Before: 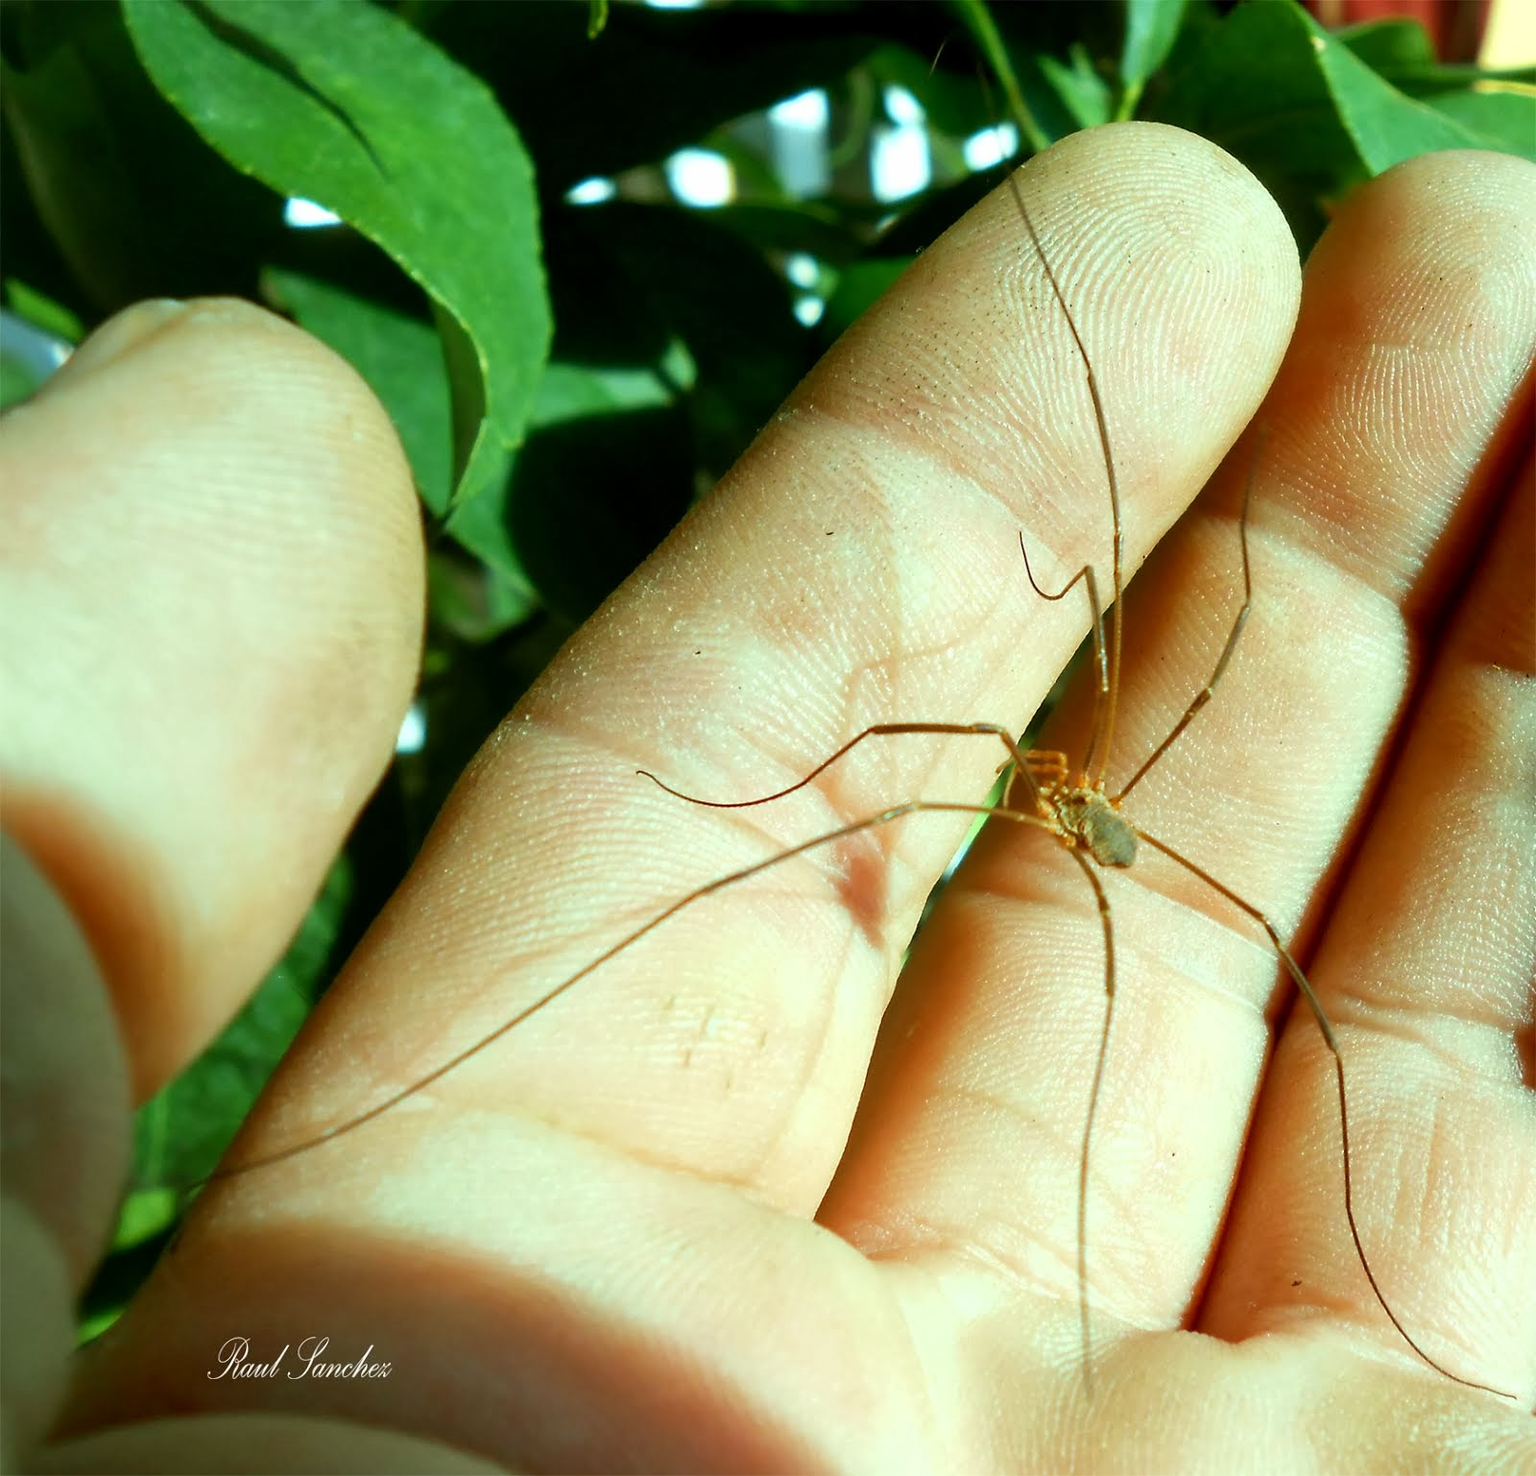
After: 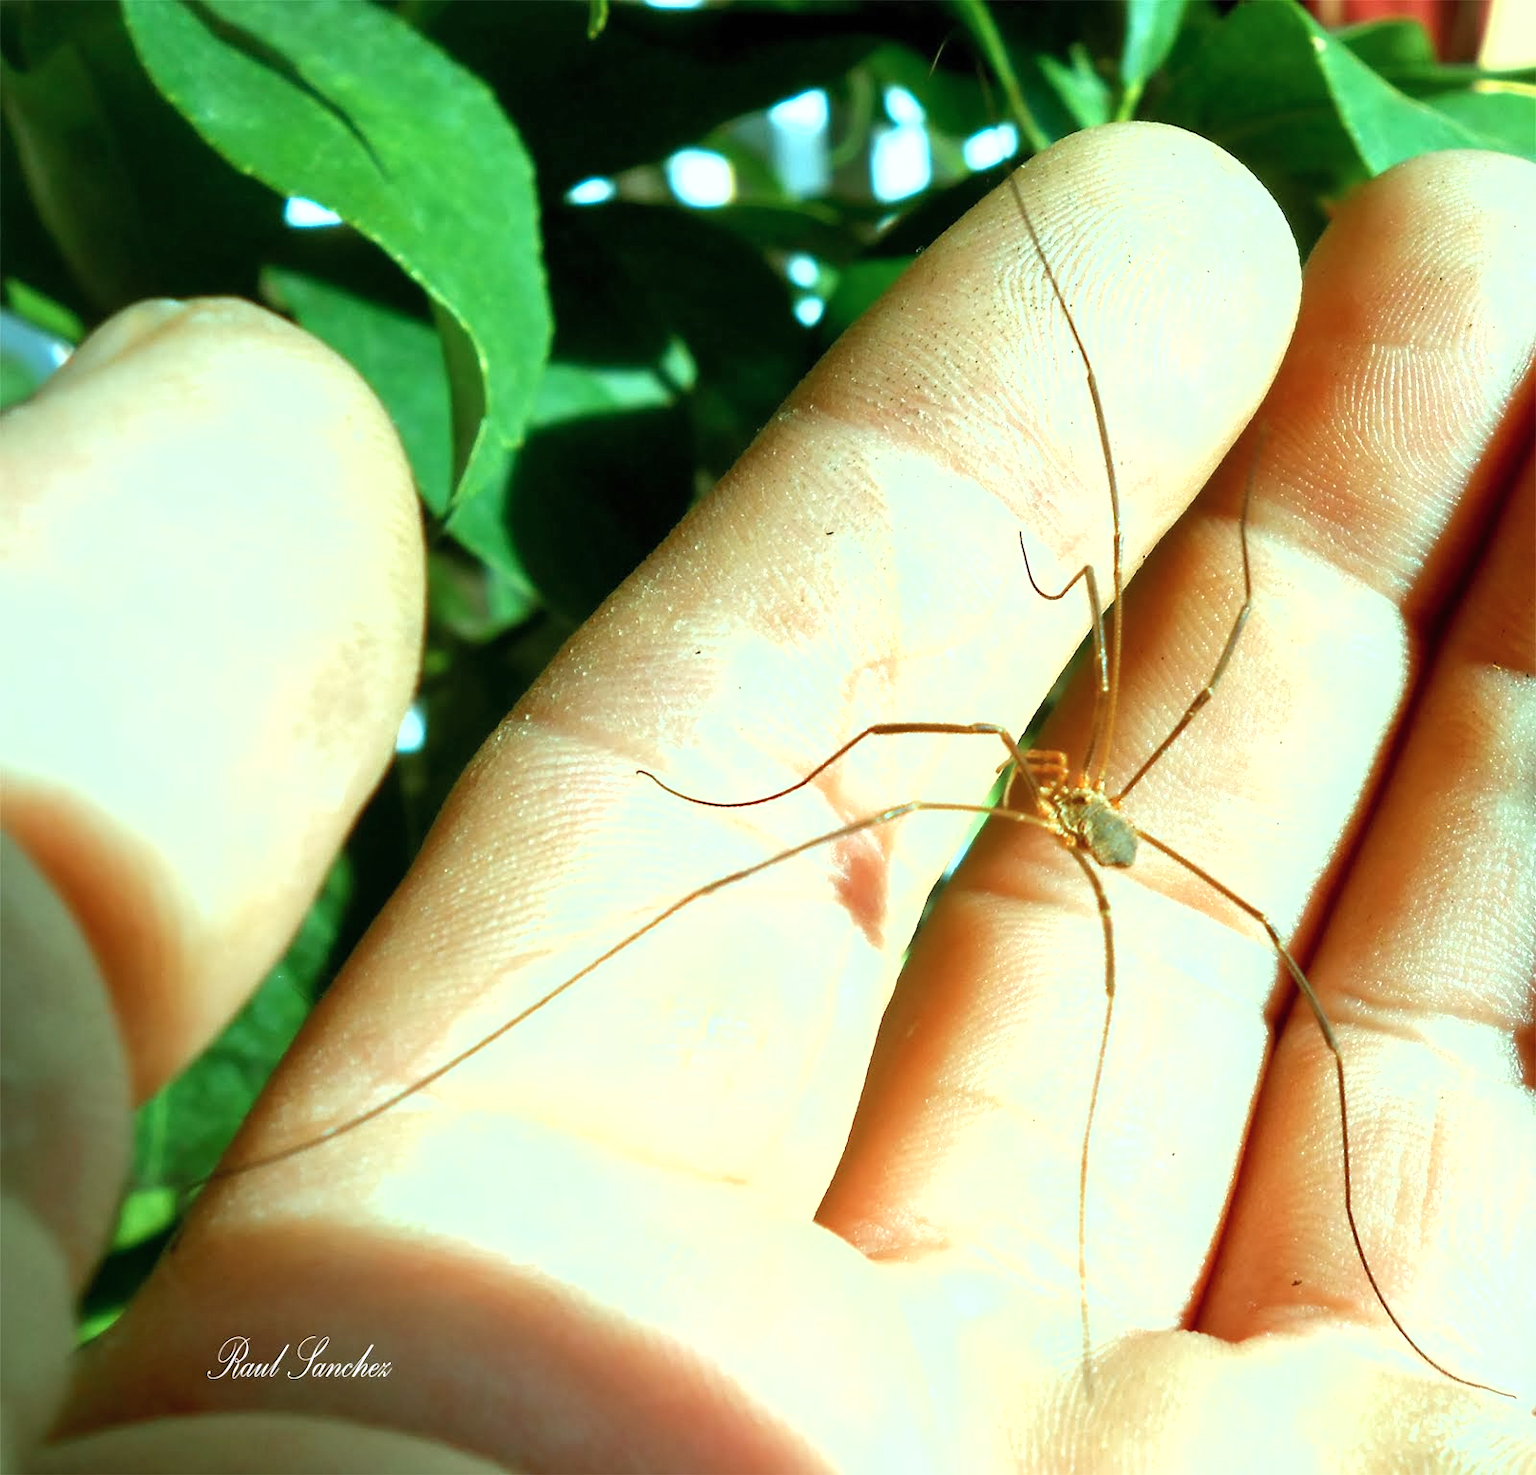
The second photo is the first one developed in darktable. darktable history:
shadows and highlights: radius 127.65, shadows 21.26, highlights -21.76, low approximation 0.01
exposure: black level correction 0, exposure 0.695 EV, compensate highlight preservation false
color correction: highlights a* -0.81, highlights b* -8.74
levels: white 99.89%
